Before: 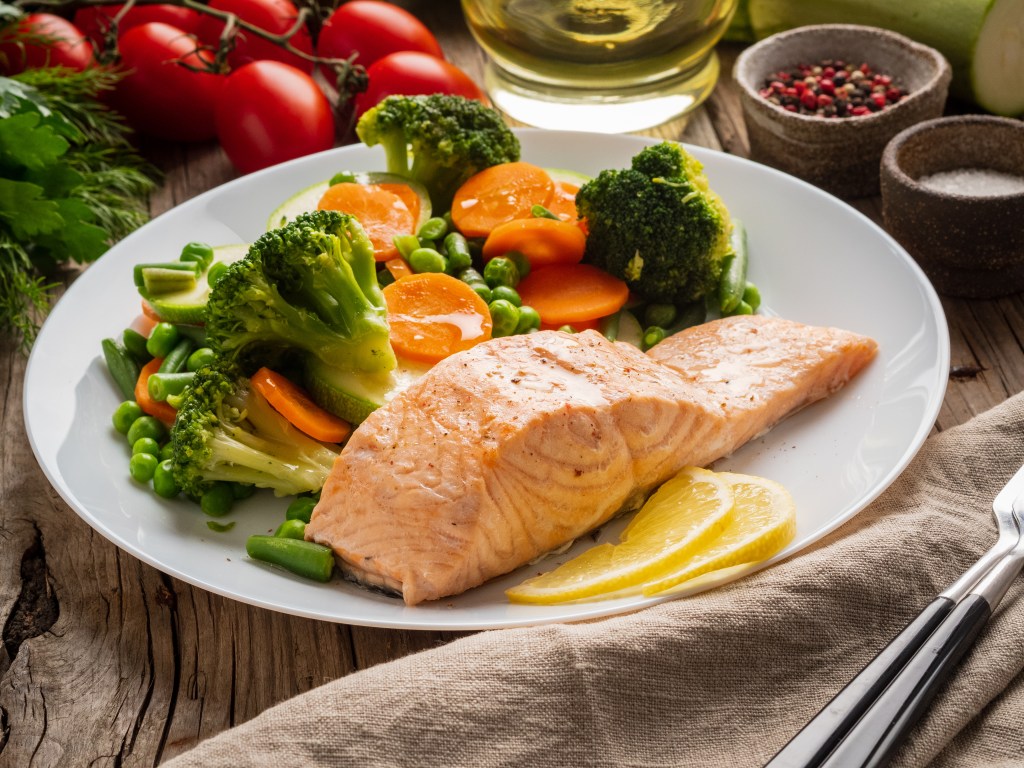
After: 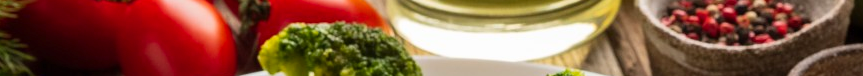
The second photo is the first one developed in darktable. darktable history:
shadows and highlights: shadows 29.61, highlights -30.47, low approximation 0.01, soften with gaussian
crop and rotate: left 9.644%, top 9.491%, right 6.021%, bottom 80.509%
contrast brightness saturation: contrast 0.1, brightness 0.03, saturation 0.09
